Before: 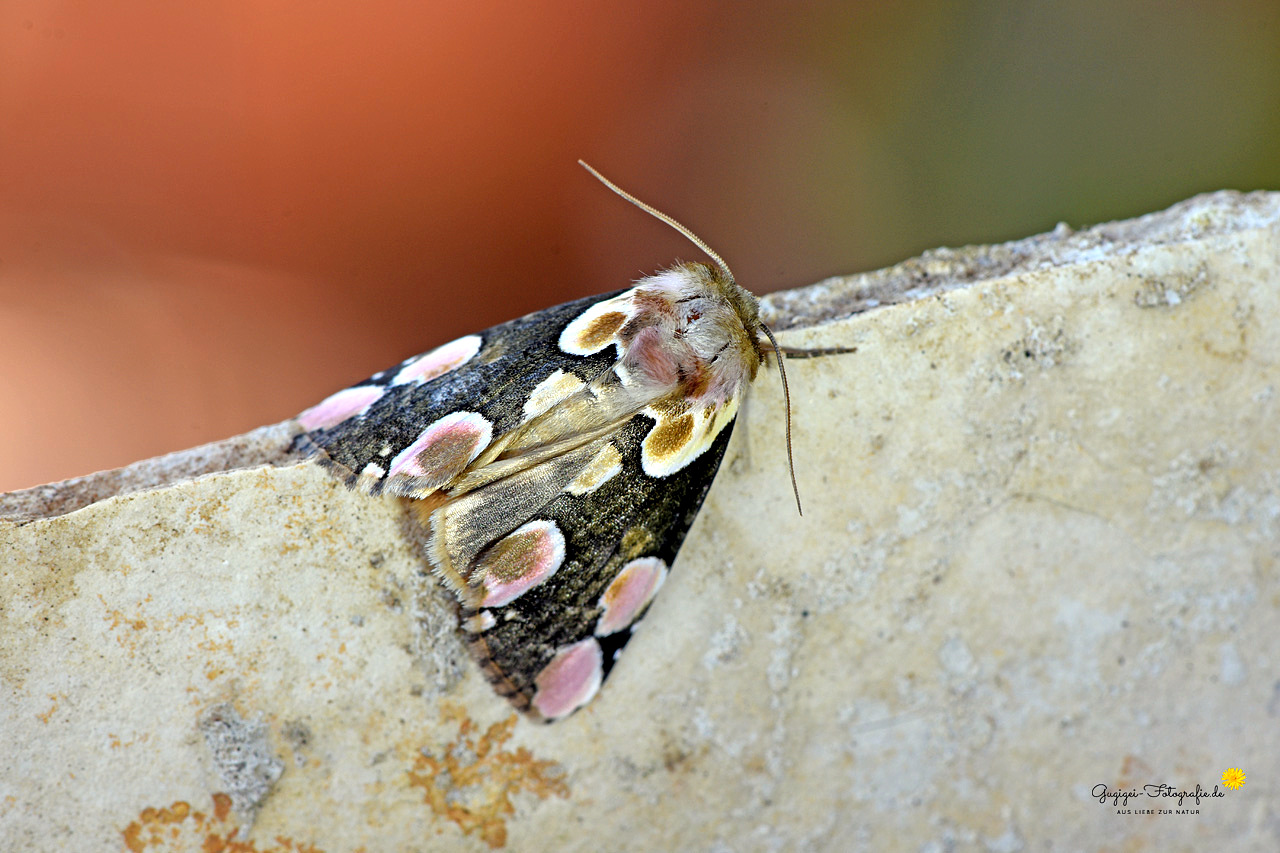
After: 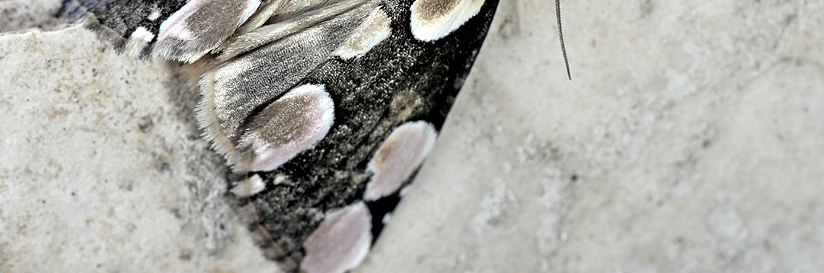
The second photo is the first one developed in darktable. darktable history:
crop: left 18.091%, top 51.13%, right 17.525%, bottom 16.85%
color zones: curves: ch1 [(0.238, 0.163) (0.476, 0.2) (0.733, 0.322) (0.848, 0.134)]
